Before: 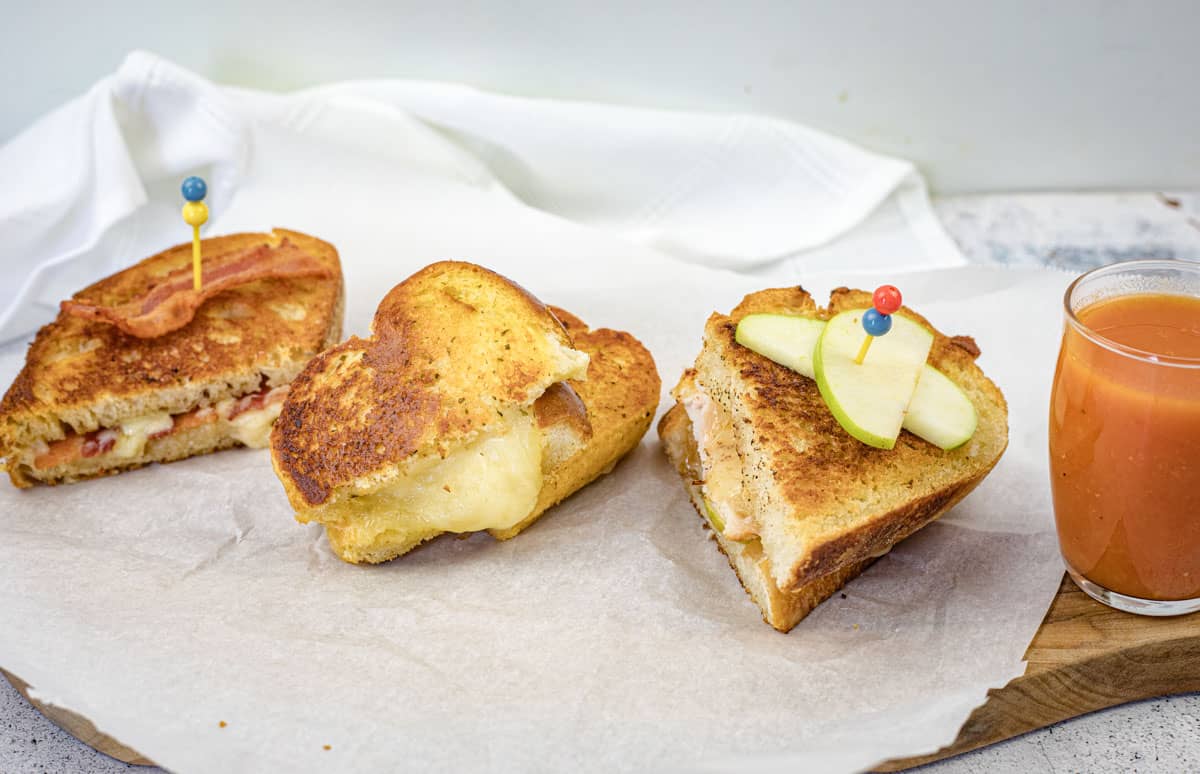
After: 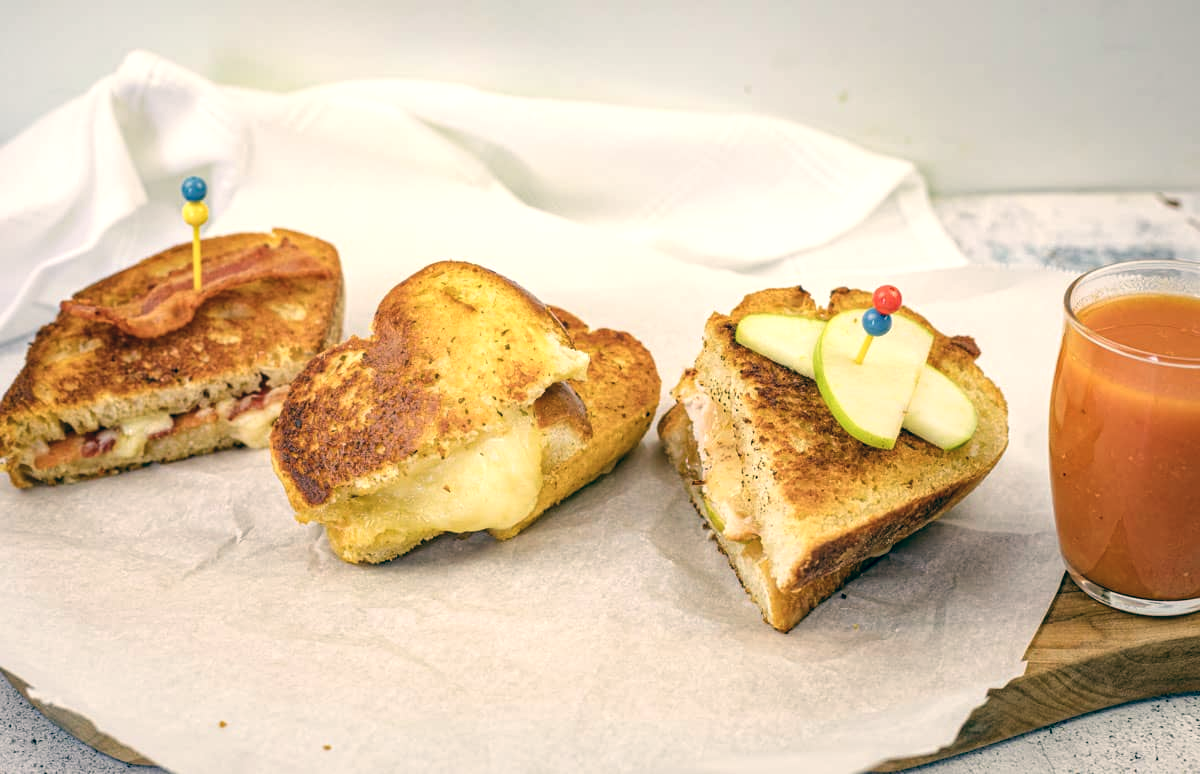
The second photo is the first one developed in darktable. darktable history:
color balance: lift [1.005, 0.99, 1.007, 1.01], gamma [1, 0.979, 1.011, 1.021], gain [0.923, 1.098, 1.025, 0.902], input saturation 90.45%, contrast 7.73%, output saturation 105.91%
exposure: black level correction 0.009, exposure 0.119 EV, compensate highlight preservation false
